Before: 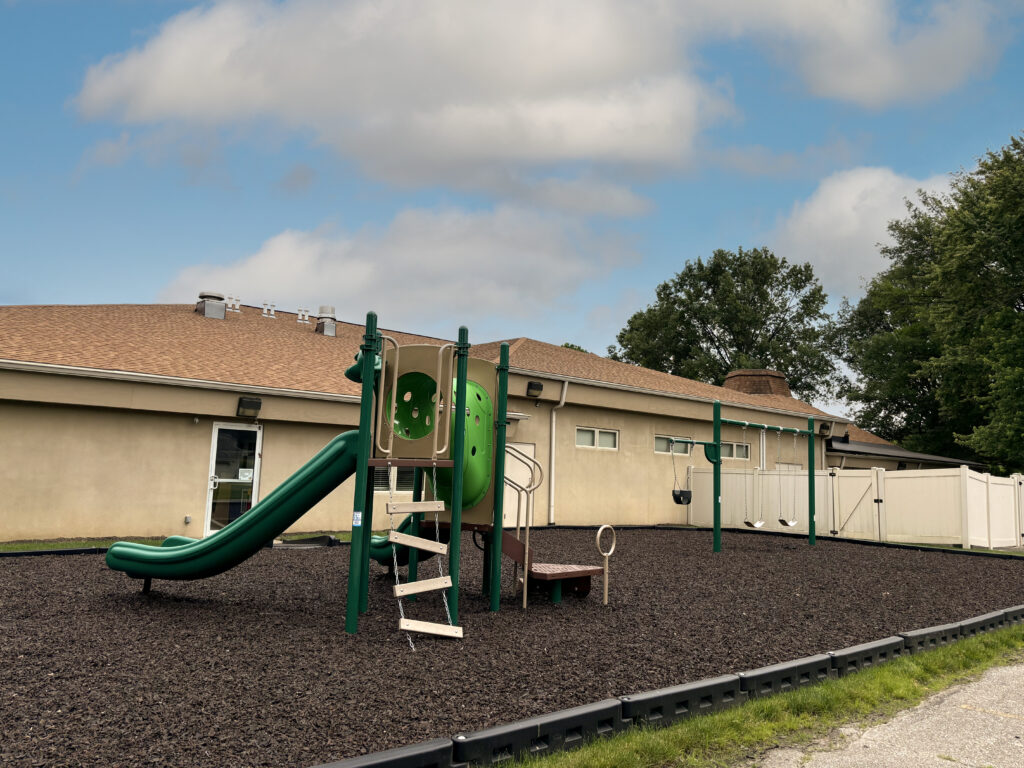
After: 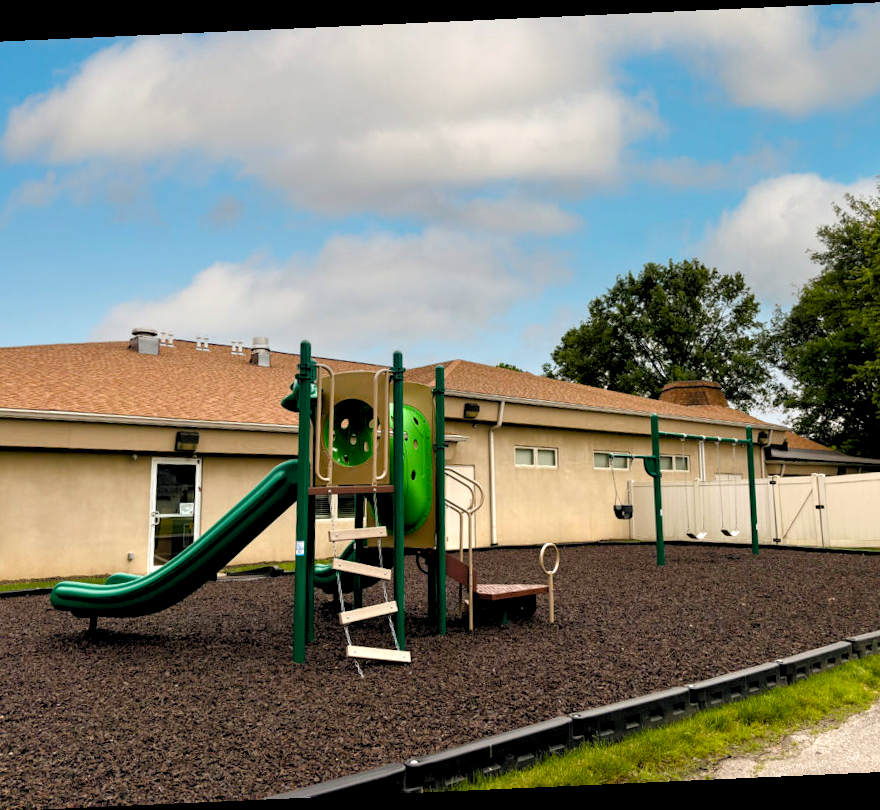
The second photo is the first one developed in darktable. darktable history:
rotate and perspective: rotation -2.56°, automatic cropping off
color balance rgb: perceptual saturation grading › global saturation 20%, perceptual saturation grading › highlights -25%, perceptual saturation grading › shadows 50%
rgb levels: levels [[0.01, 0.419, 0.839], [0, 0.5, 1], [0, 0.5, 1]]
crop: left 7.598%, right 7.873%
